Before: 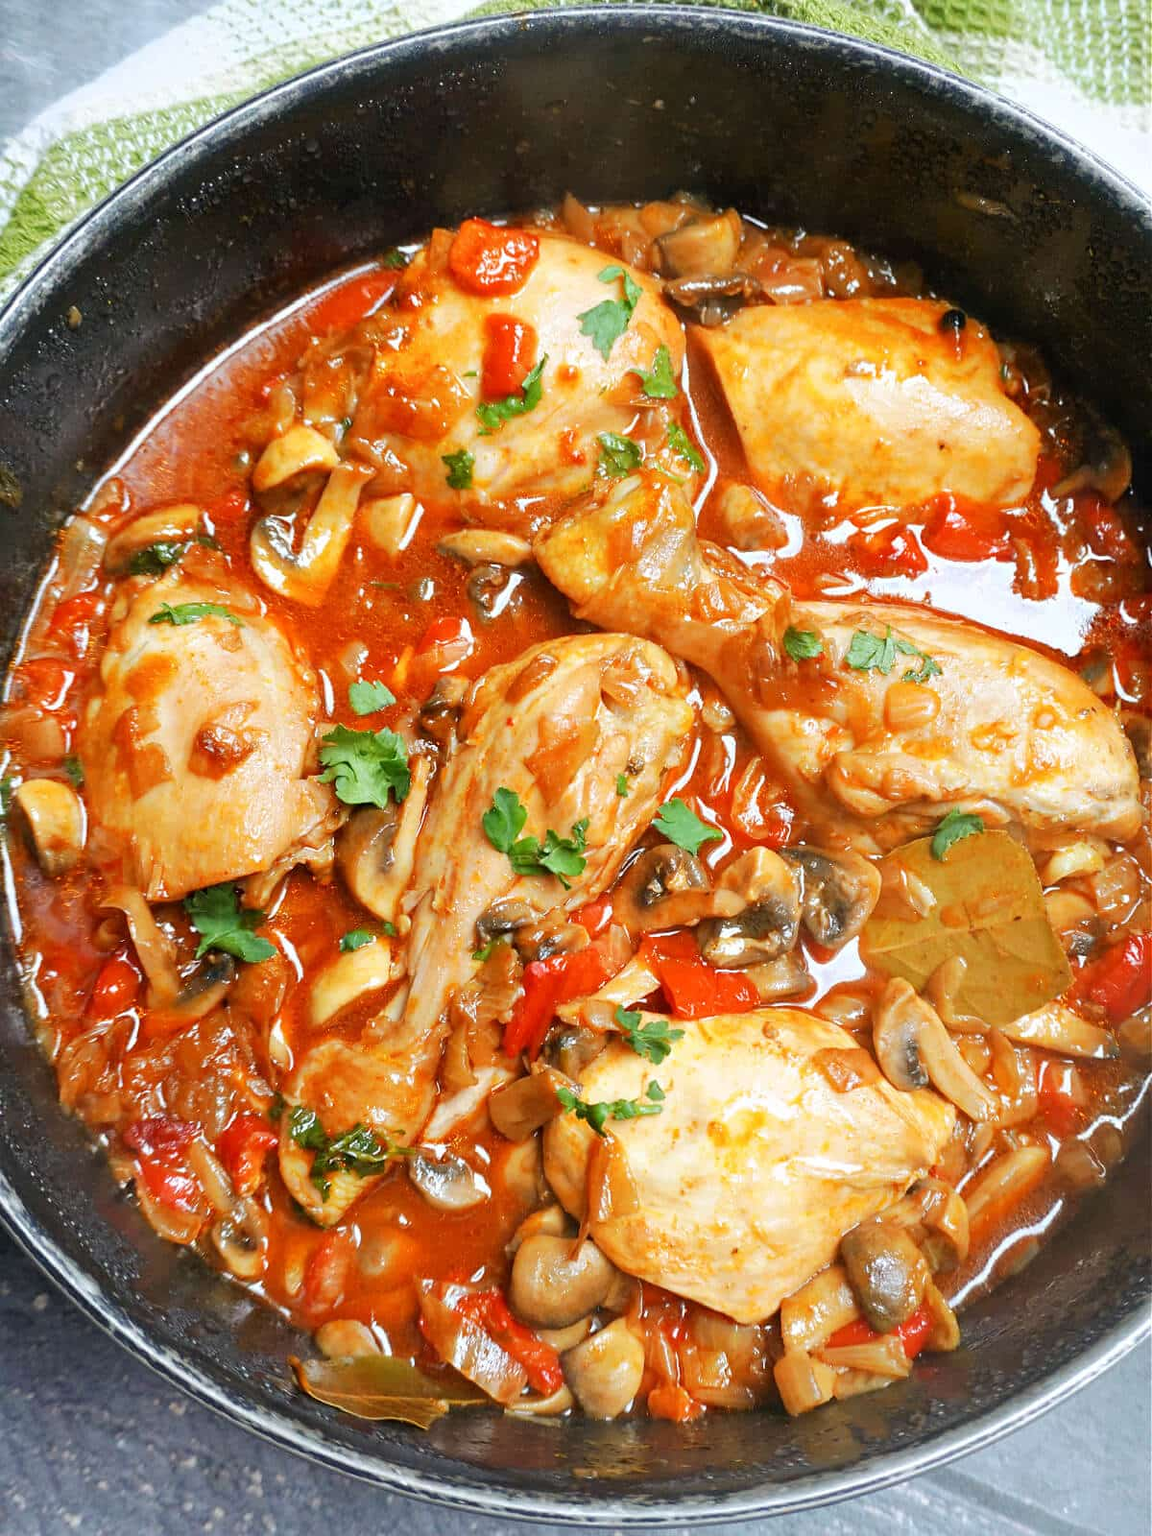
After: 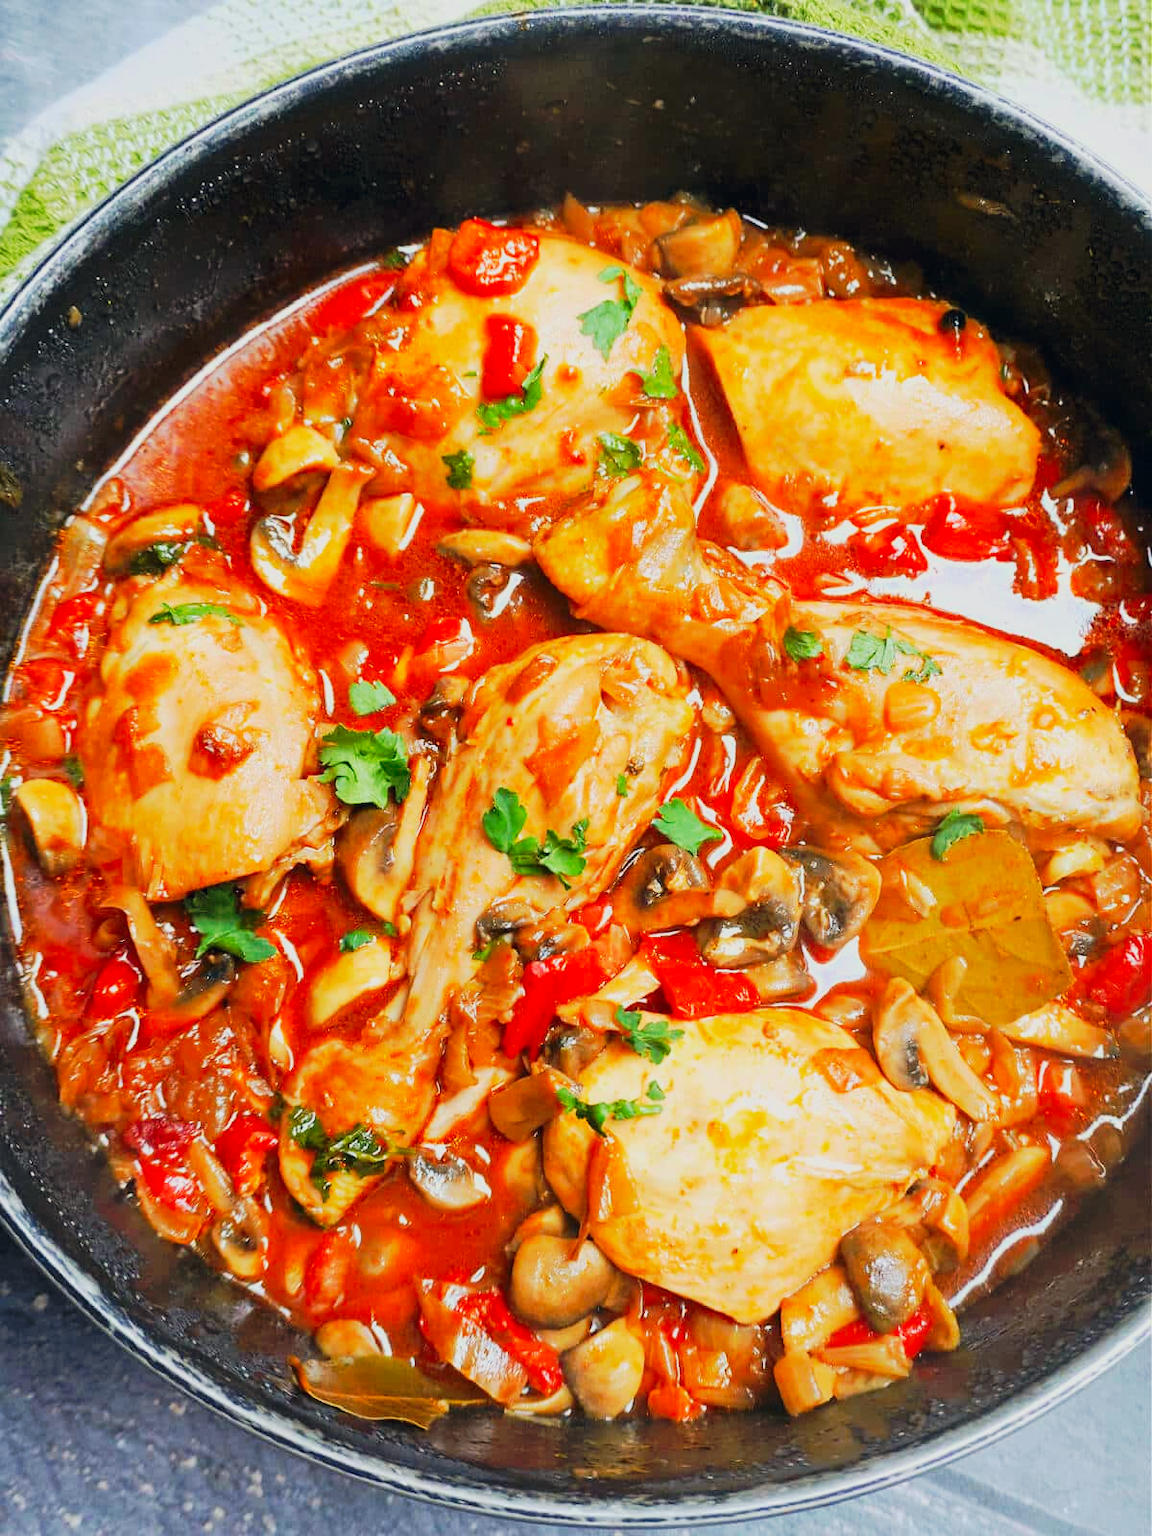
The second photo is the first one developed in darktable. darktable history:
tone curve: curves: ch0 [(0, 0) (0.003, 0.009) (0.011, 0.019) (0.025, 0.034) (0.044, 0.057) (0.069, 0.082) (0.1, 0.104) (0.136, 0.131) (0.177, 0.165) (0.224, 0.212) (0.277, 0.279) (0.335, 0.342) (0.399, 0.401) (0.468, 0.477) (0.543, 0.572) (0.623, 0.675) (0.709, 0.772) (0.801, 0.85) (0.898, 0.942) (1, 1)], preserve colors none
color correction: highlights a* 0.361, highlights b* 2.72, shadows a* -0.834, shadows b* -4.23
contrast brightness saturation: contrast 0.041, saturation 0.155
filmic rgb: black relative exposure -16 EV, white relative exposure 4.94 EV, hardness 6.24, color science v6 (2022)
